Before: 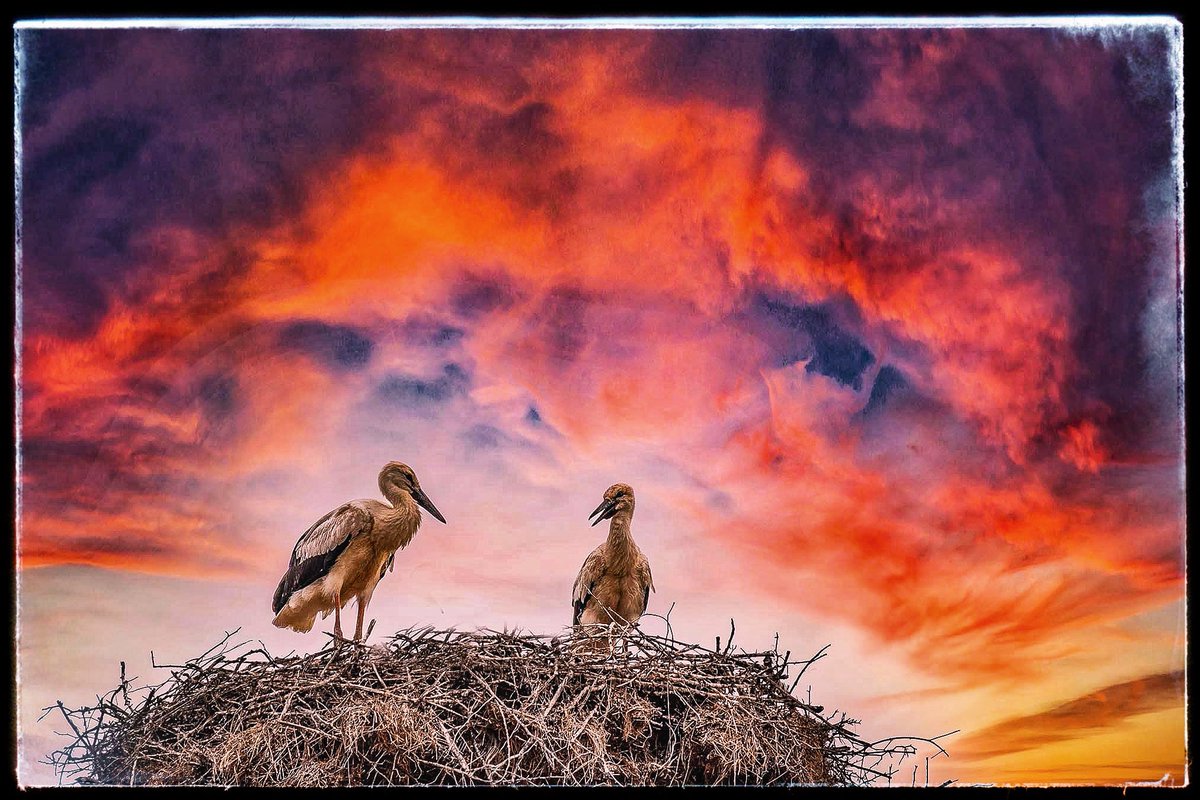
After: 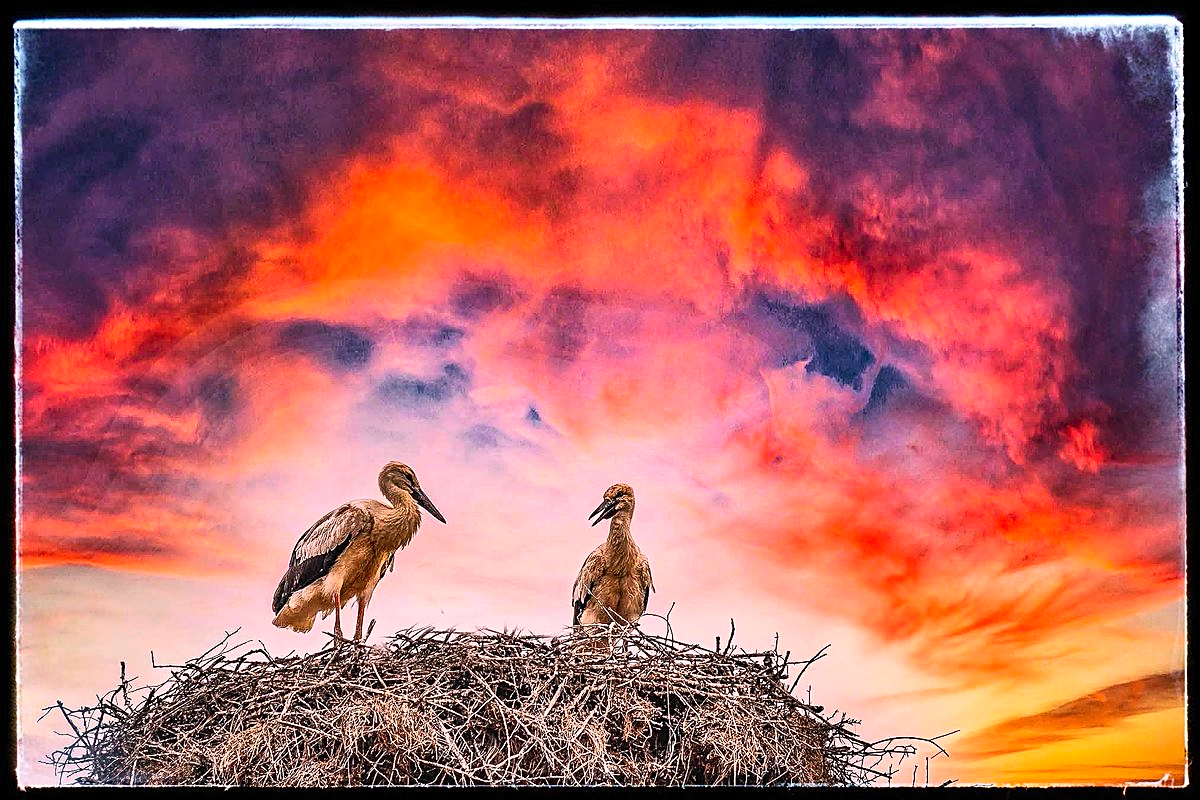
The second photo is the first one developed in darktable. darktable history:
sharpen: on, module defaults
contrast brightness saturation: contrast 0.198, brightness 0.168, saturation 0.229
